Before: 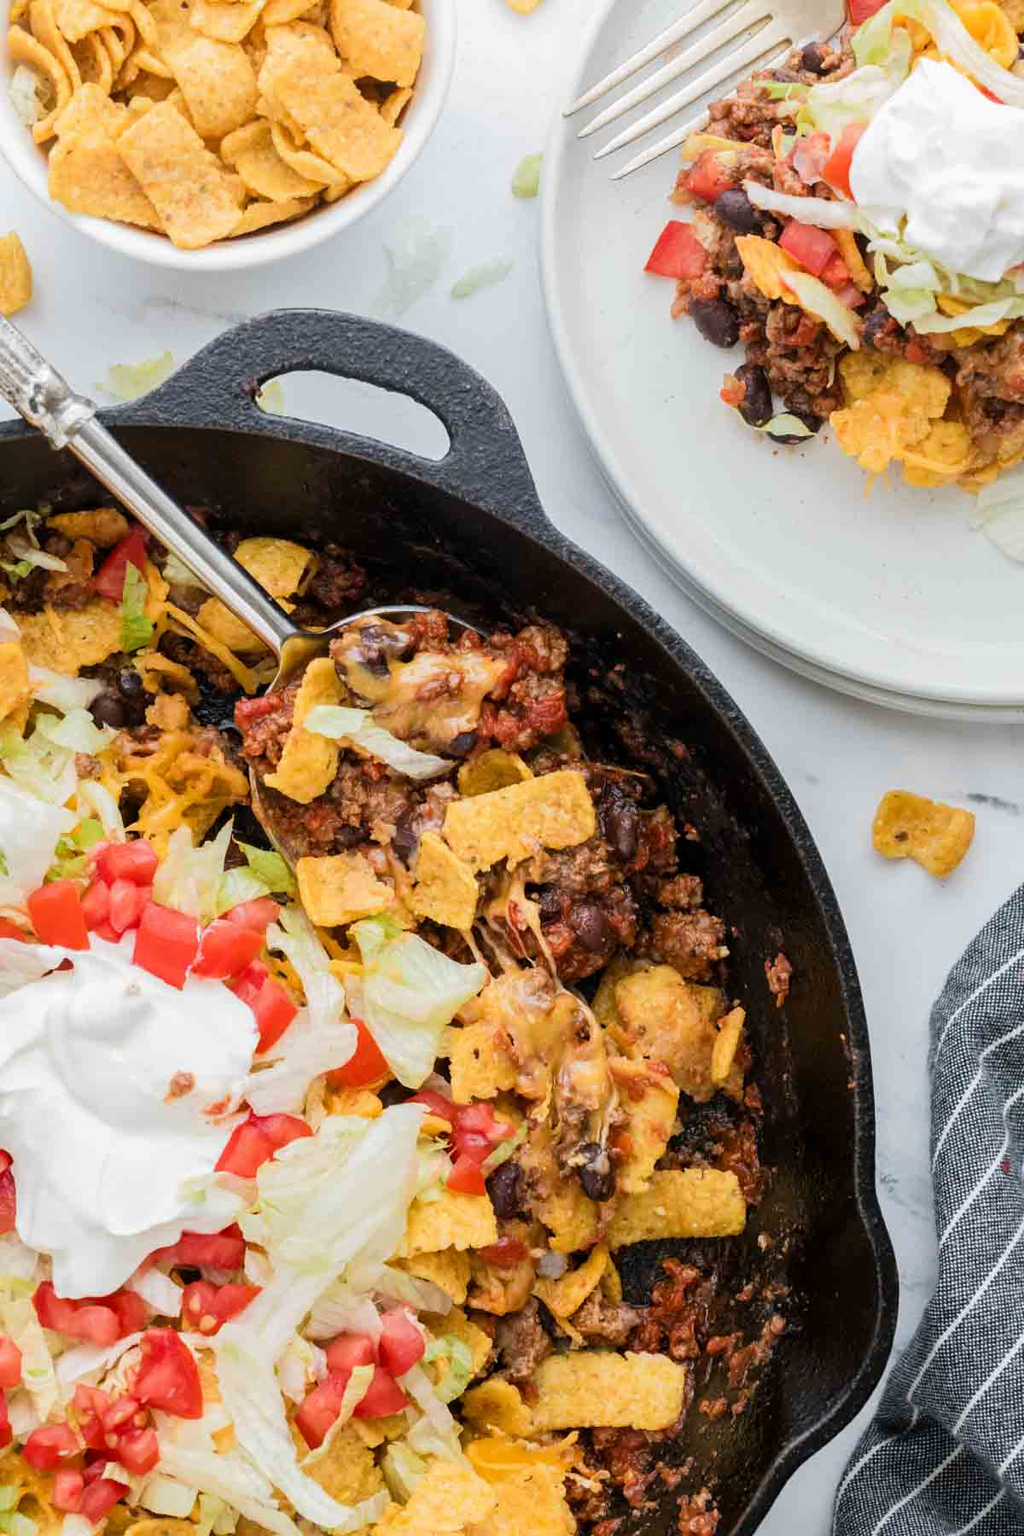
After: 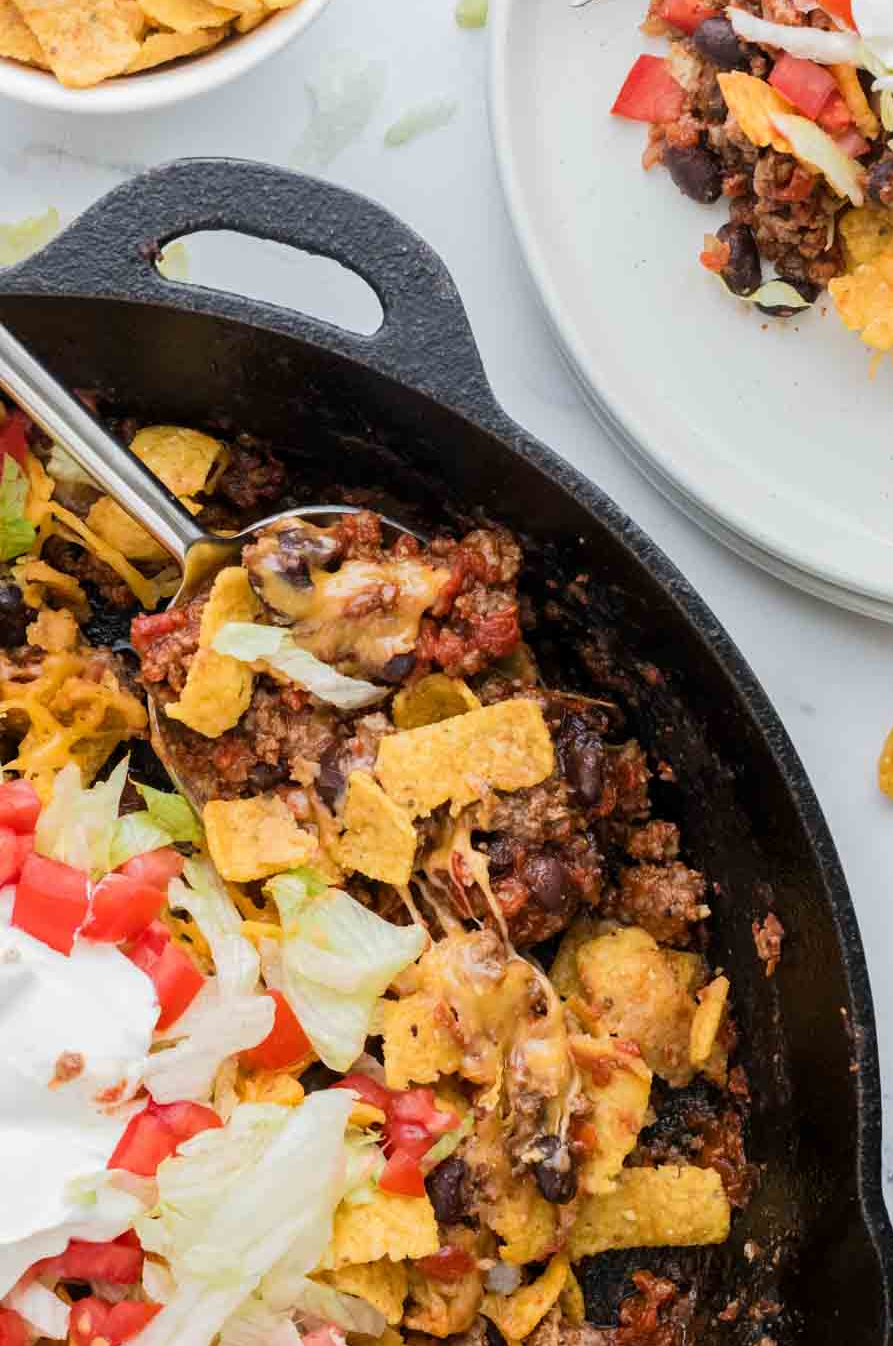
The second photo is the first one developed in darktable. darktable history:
crop and rotate: left 12.036%, top 11.347%, right 13.507%, bottom 13.846%
